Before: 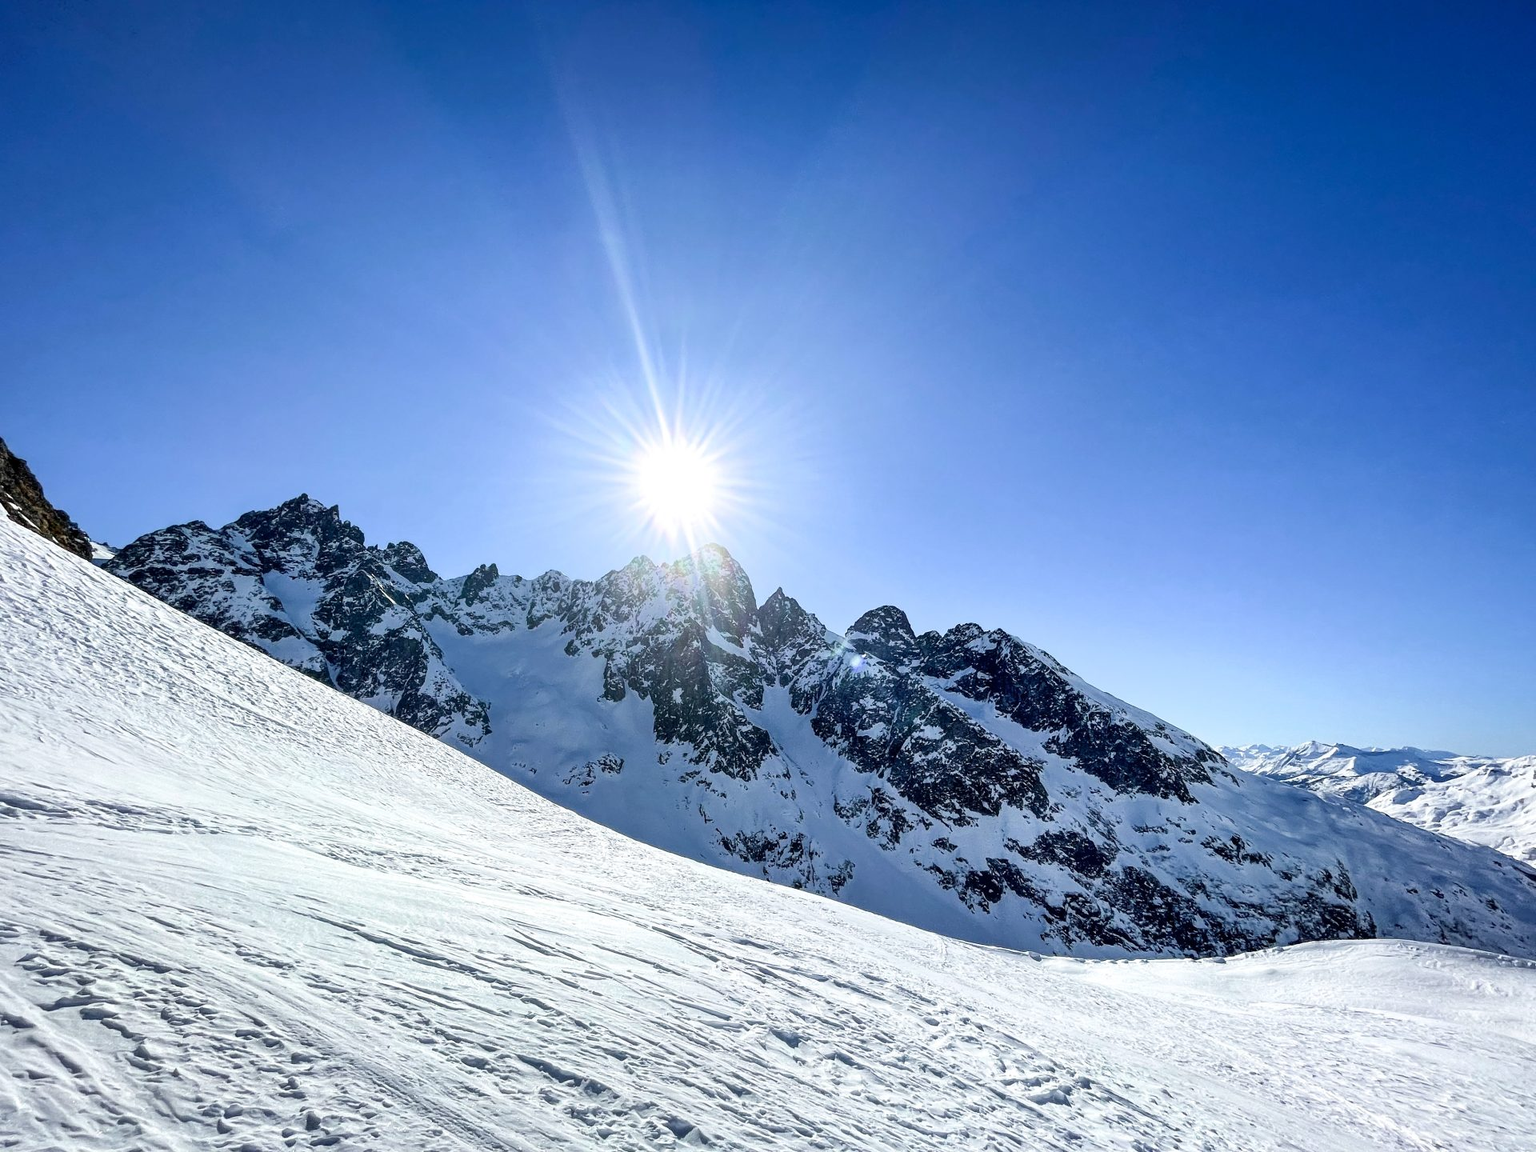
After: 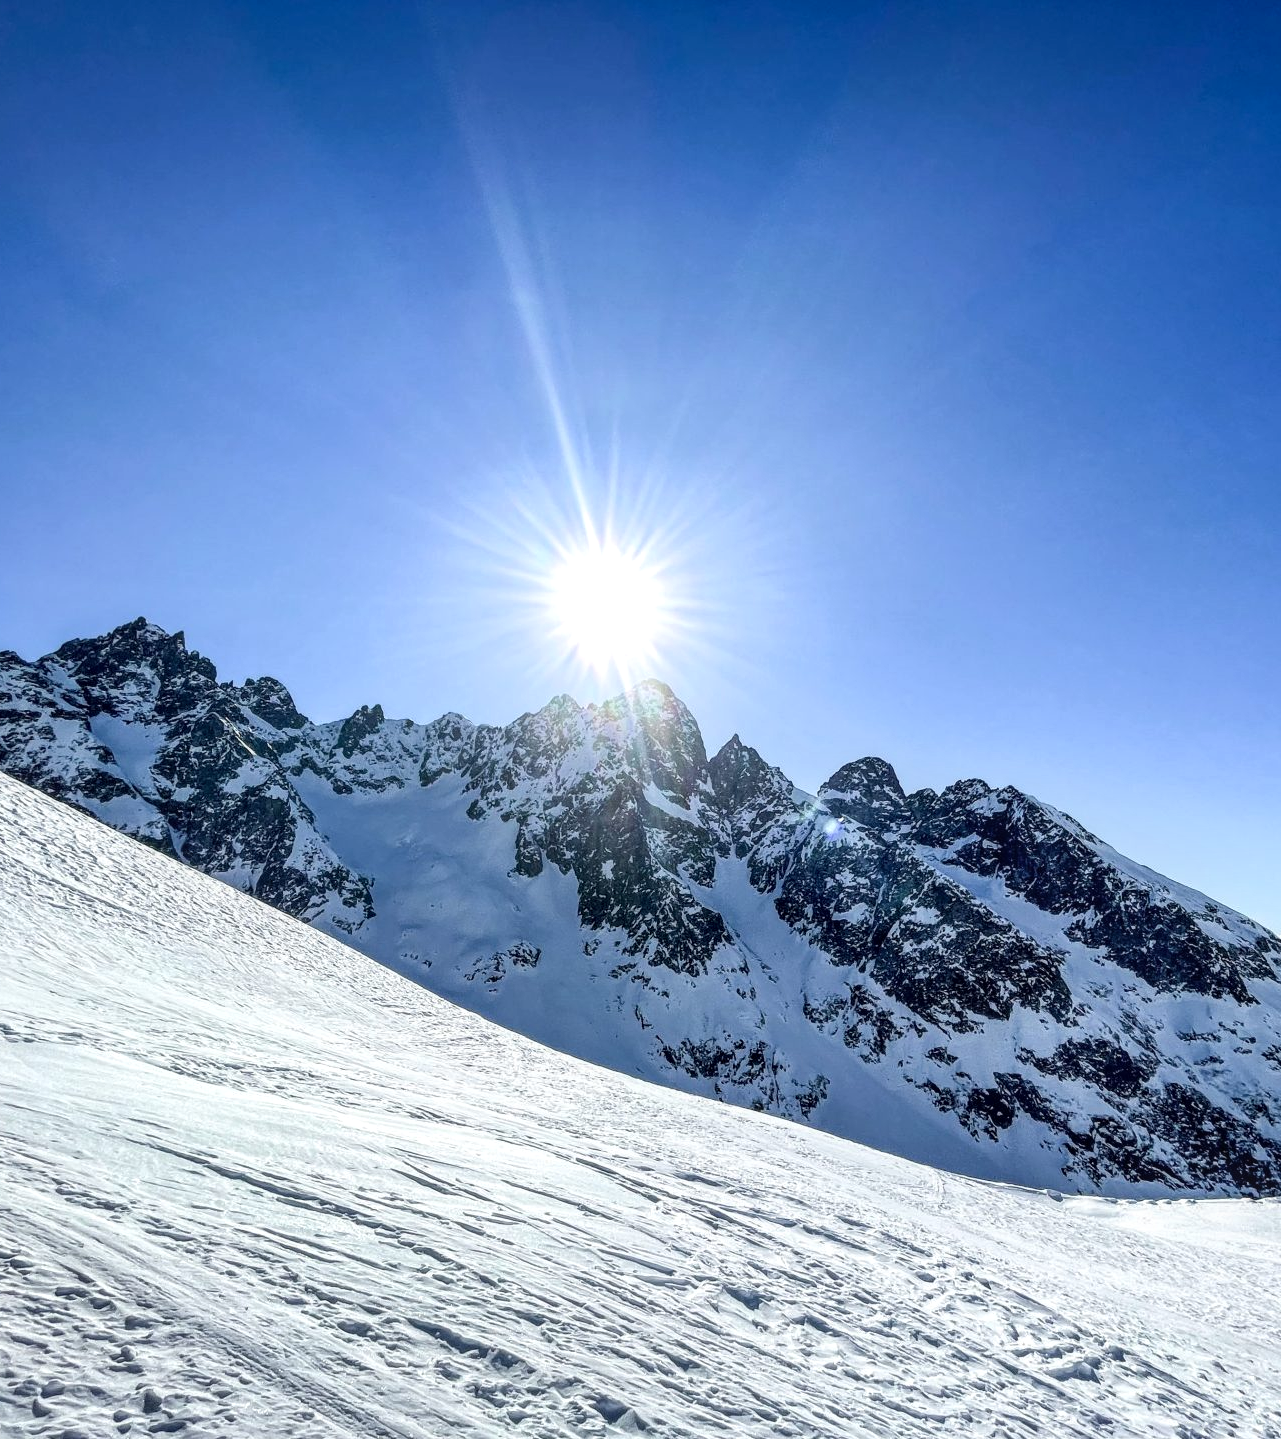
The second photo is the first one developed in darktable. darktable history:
local contrast: on, module defaults
crop and rotate: left 12.459%, right 20.817%
